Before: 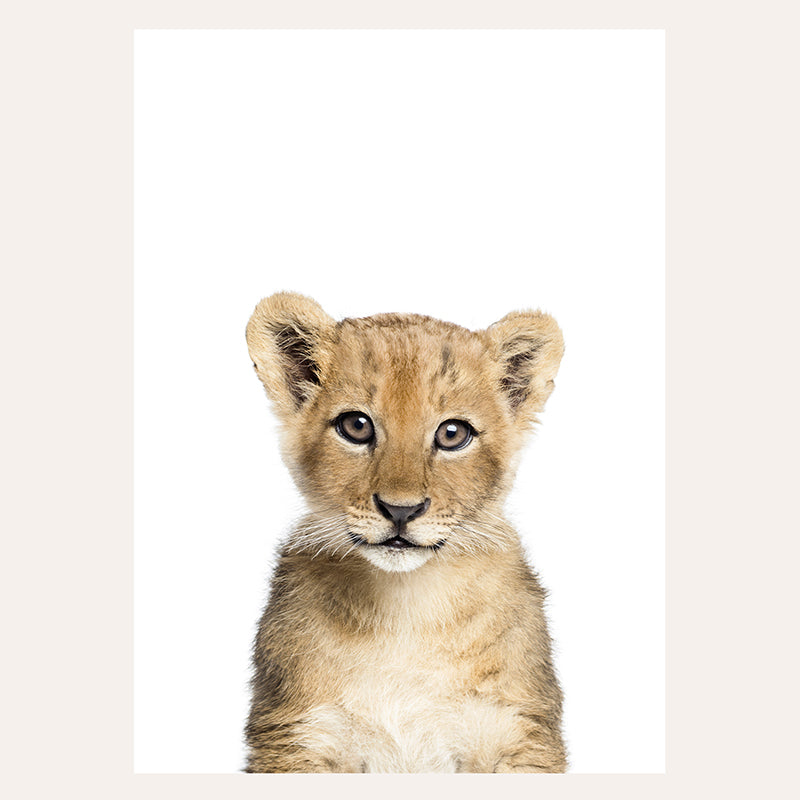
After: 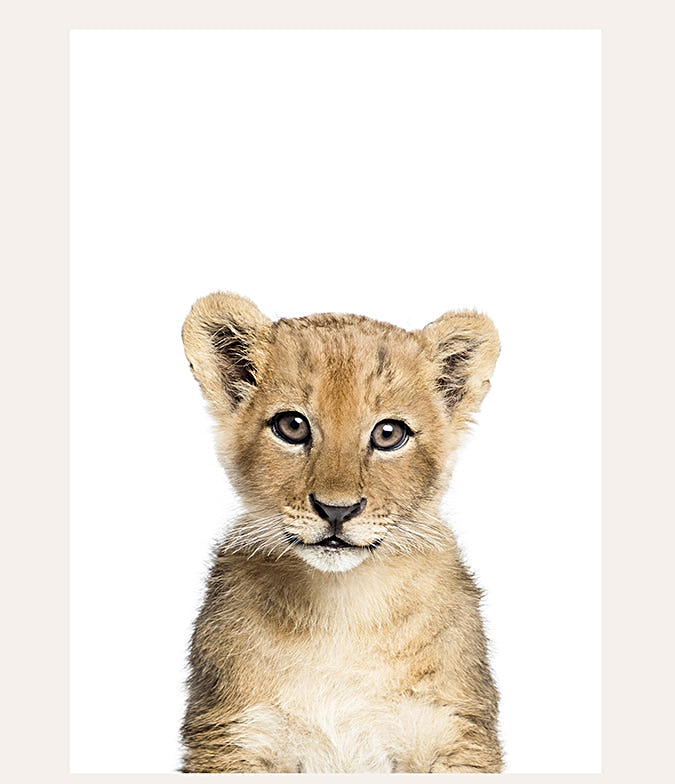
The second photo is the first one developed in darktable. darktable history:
crop: left 8.026%, right 7.374%
sharpen: on, module defaults
